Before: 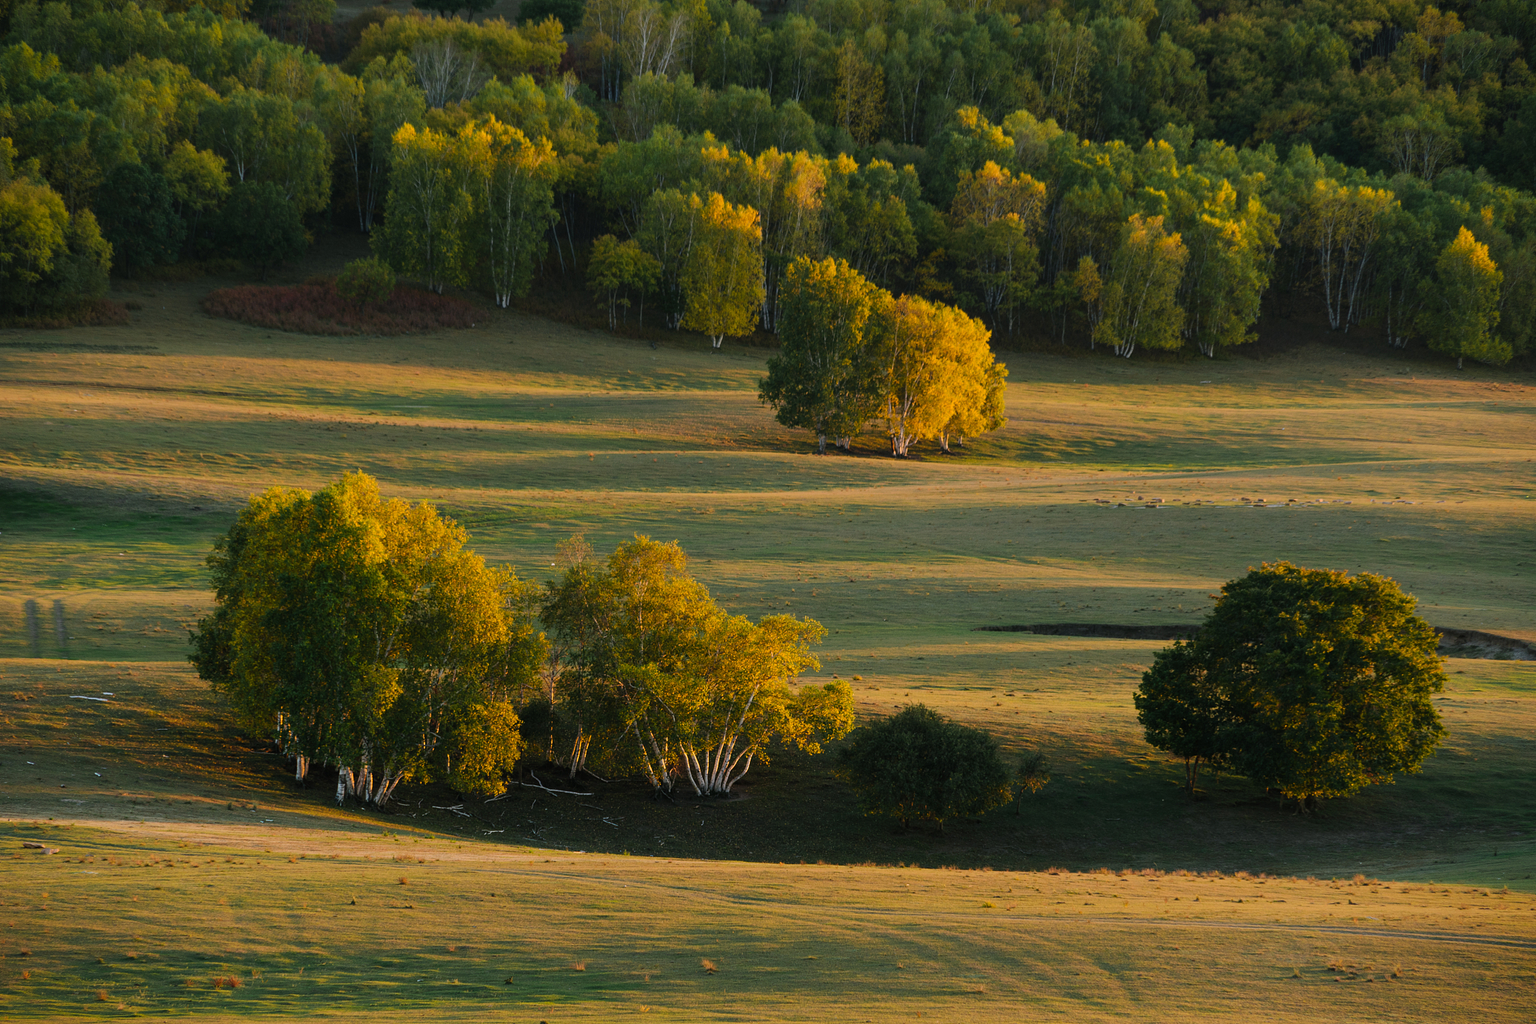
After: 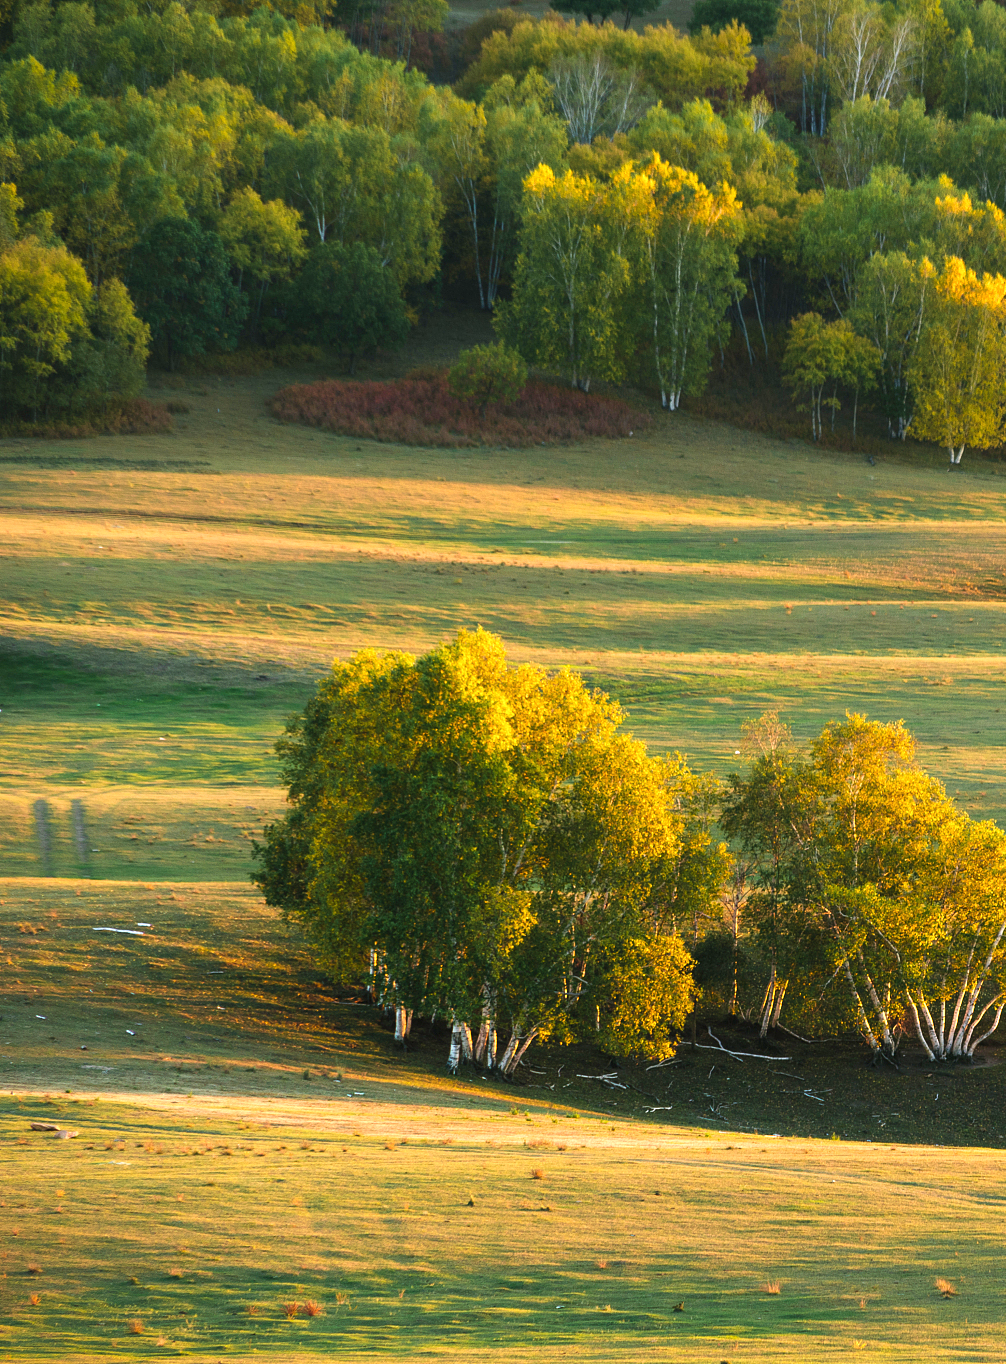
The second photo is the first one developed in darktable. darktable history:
crop and rotate: left 0%, top 0%, right 50.845%
velvia: on, module defaults
exposure: black level correction 0, exposure 1.2 EV, compensate exposure bias true, compensate highlight preservation false
